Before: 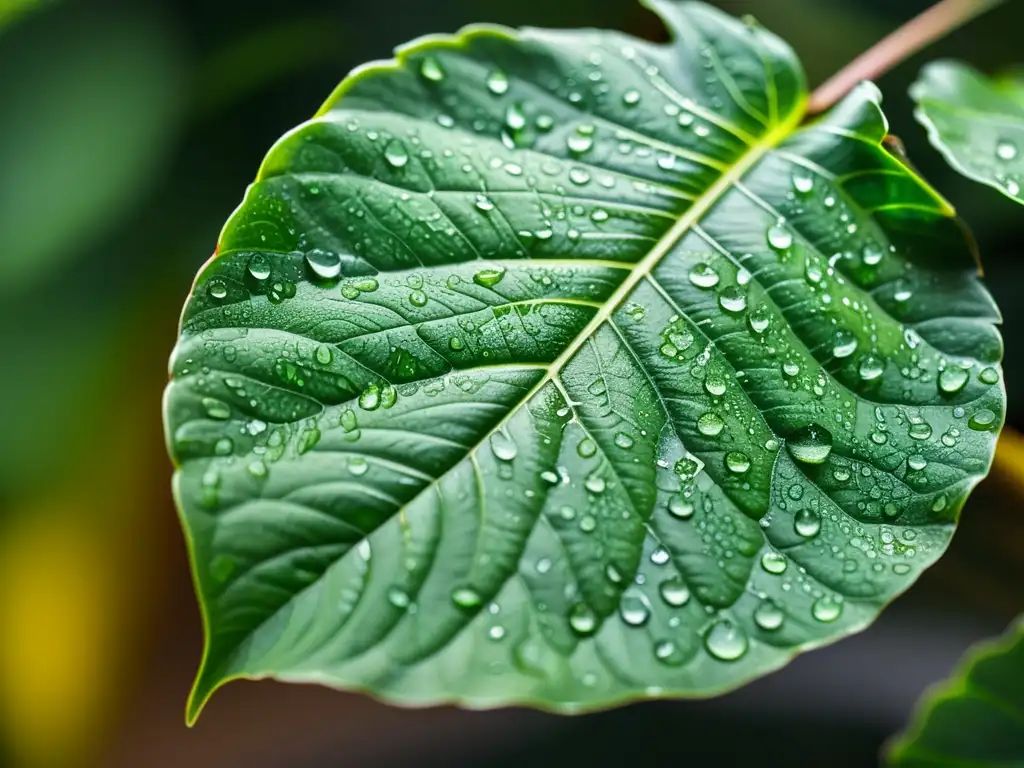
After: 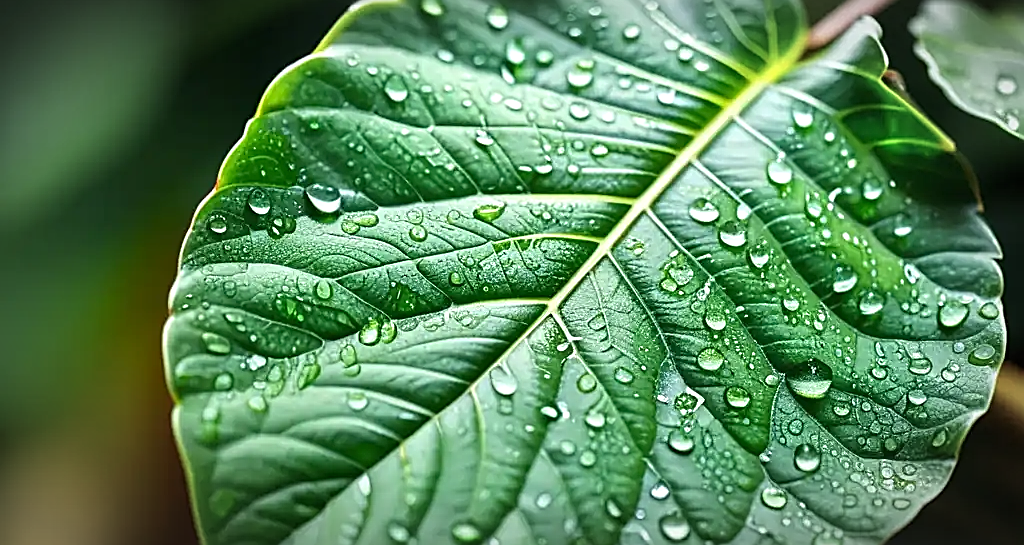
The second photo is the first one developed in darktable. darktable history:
crop and rotate: top 8.552%, bottom 20.375%
sharpen: amount 0.887
exposure: exposure 0.292 EV, compensate exposure bias true, compensate highlight preservation false
vignetting: automatic ratio true
